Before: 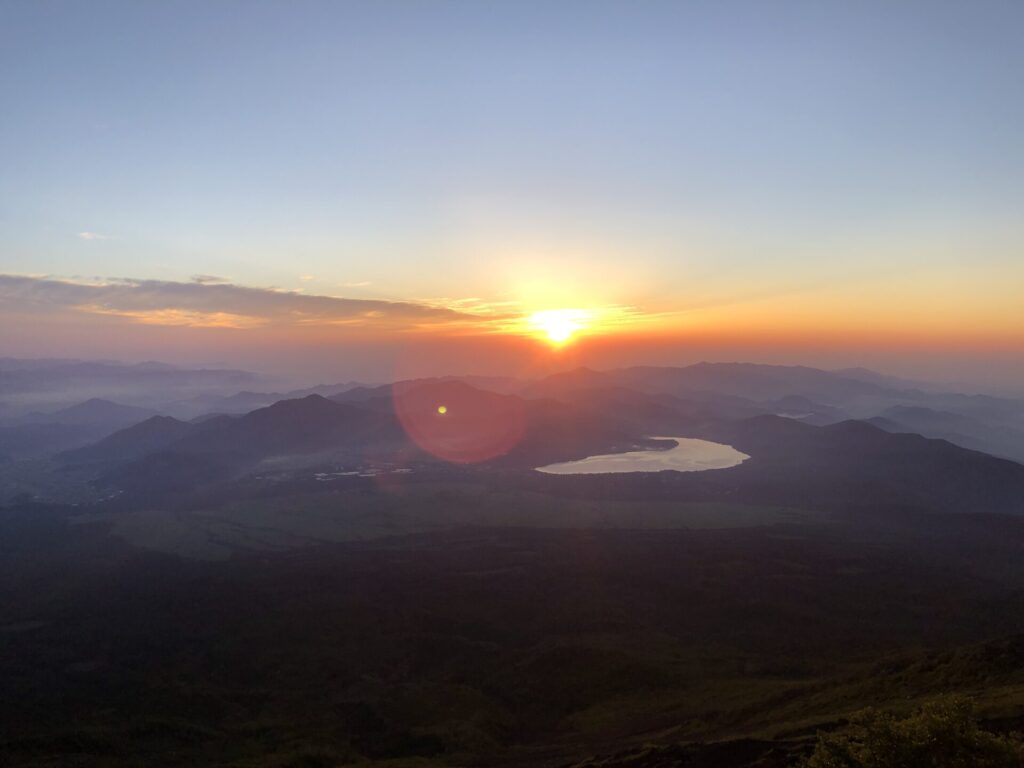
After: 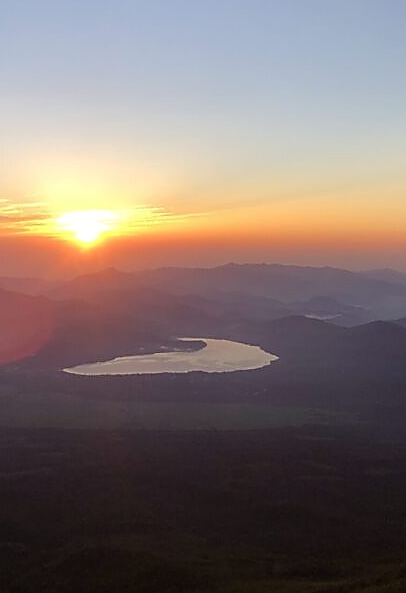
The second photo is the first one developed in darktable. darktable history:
tone equalizer: edges refinement/feathering 500, mask exposure compensation -1.57 EV, preserve details no
sharpen: radius 1.426, amount 1.239, threshold 0.824
crop: left 46.109%, top 12.949%, right 14.232%, bottom 9.803%
